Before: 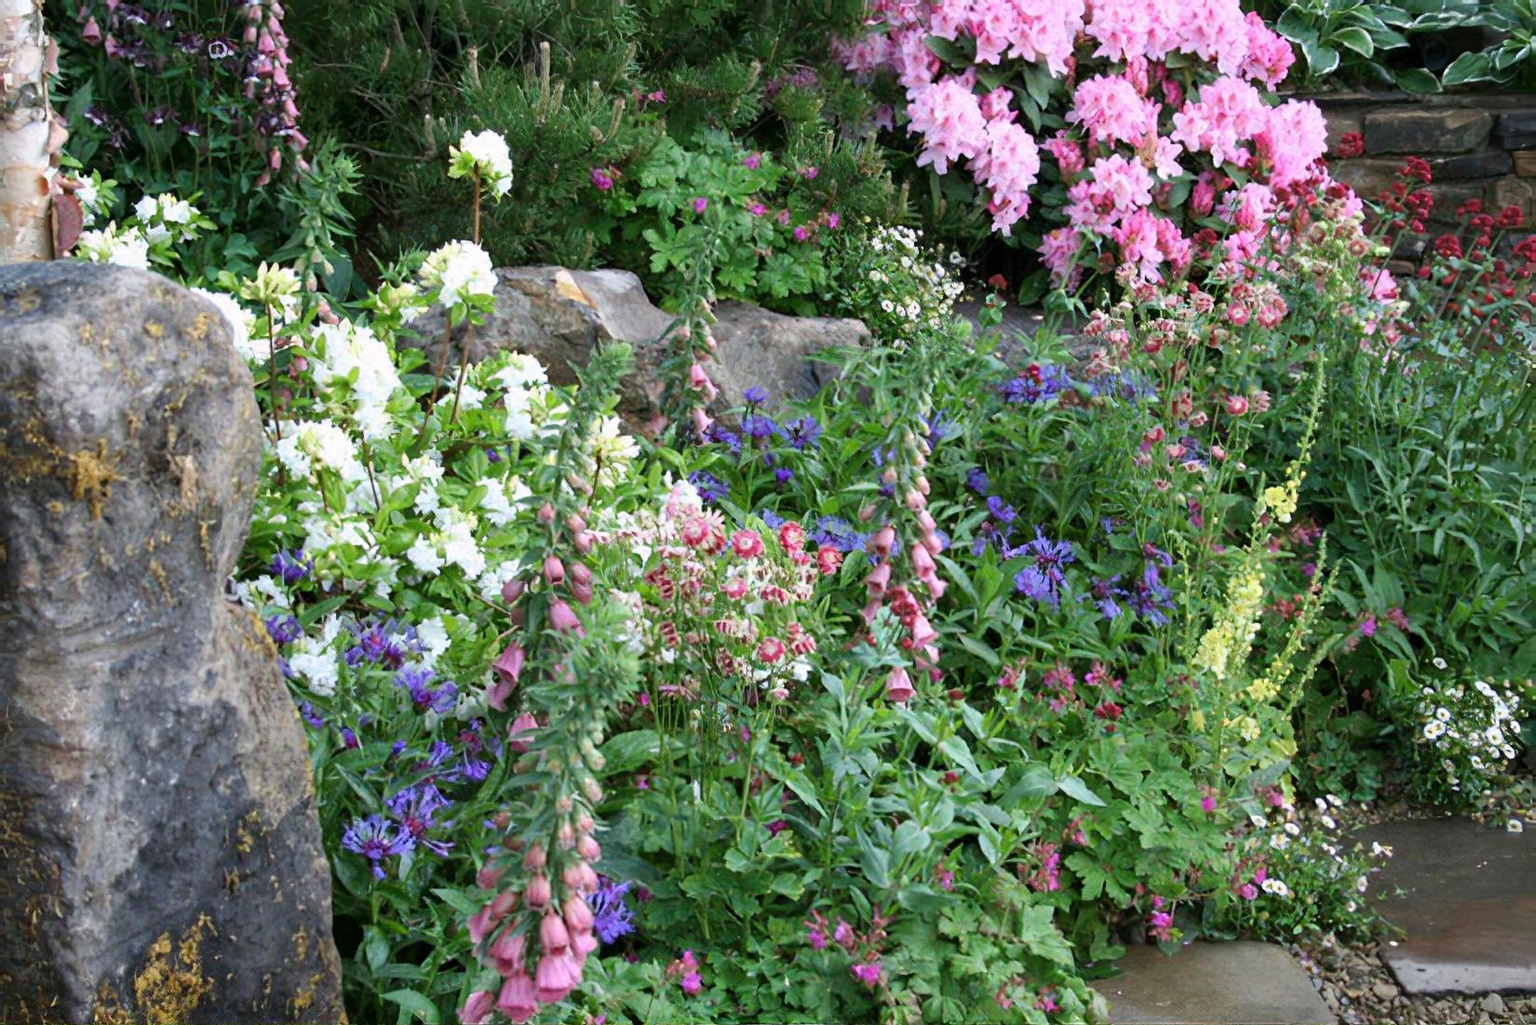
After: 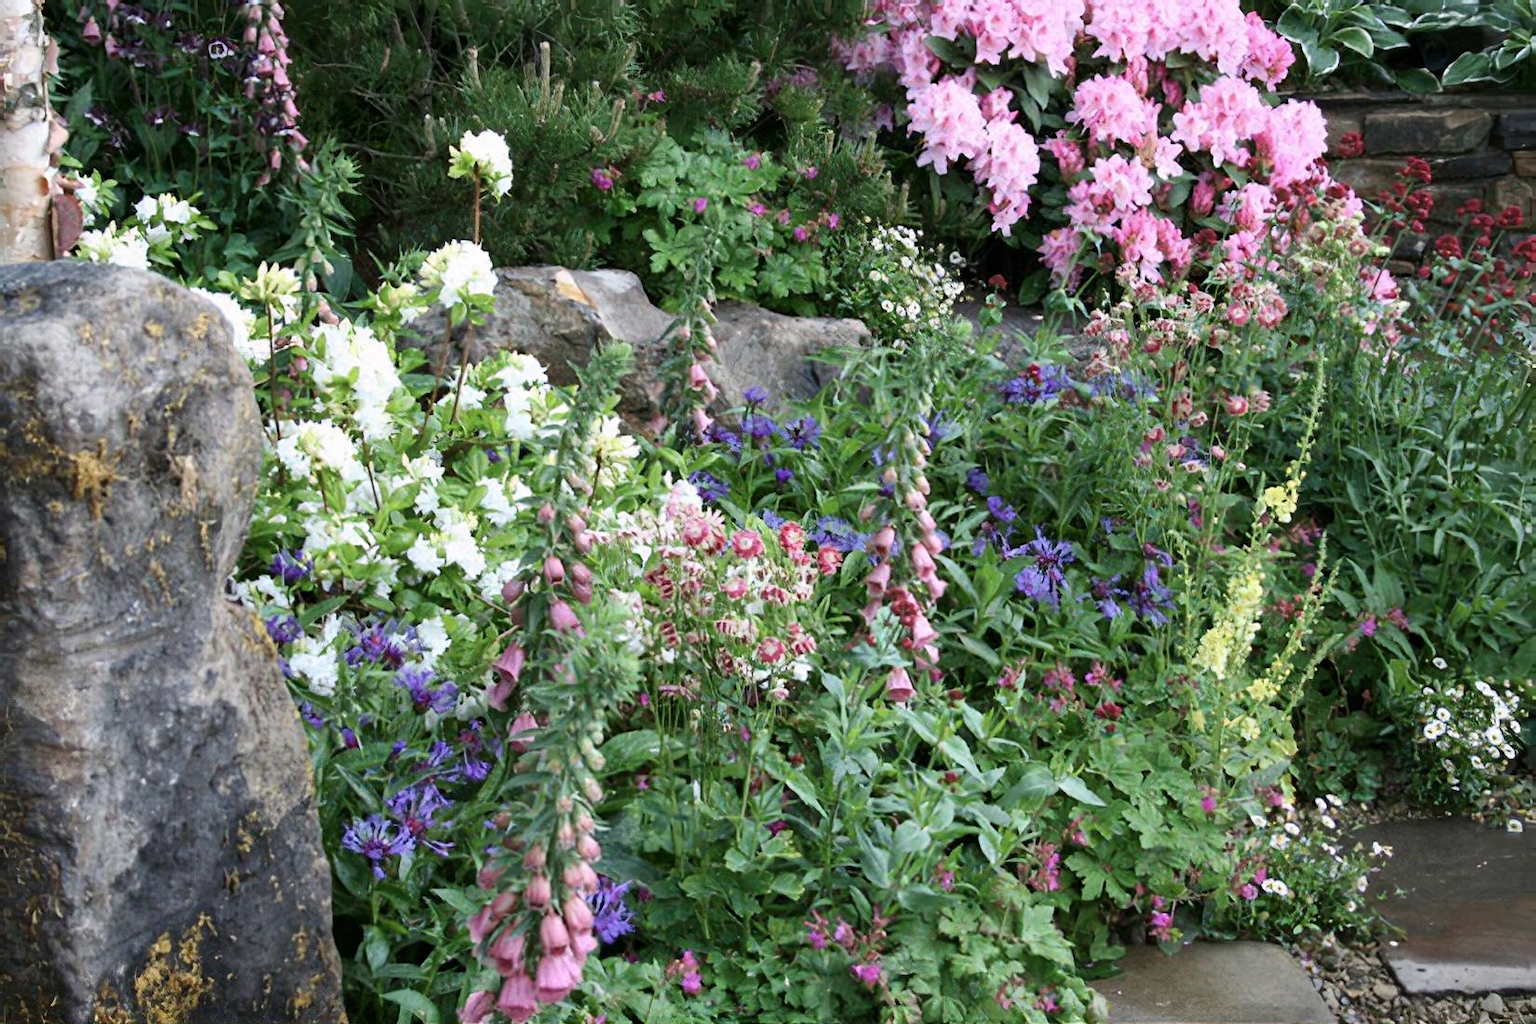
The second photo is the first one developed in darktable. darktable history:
contrast brightness saturation: contrast 0.11, saturation -0.15
